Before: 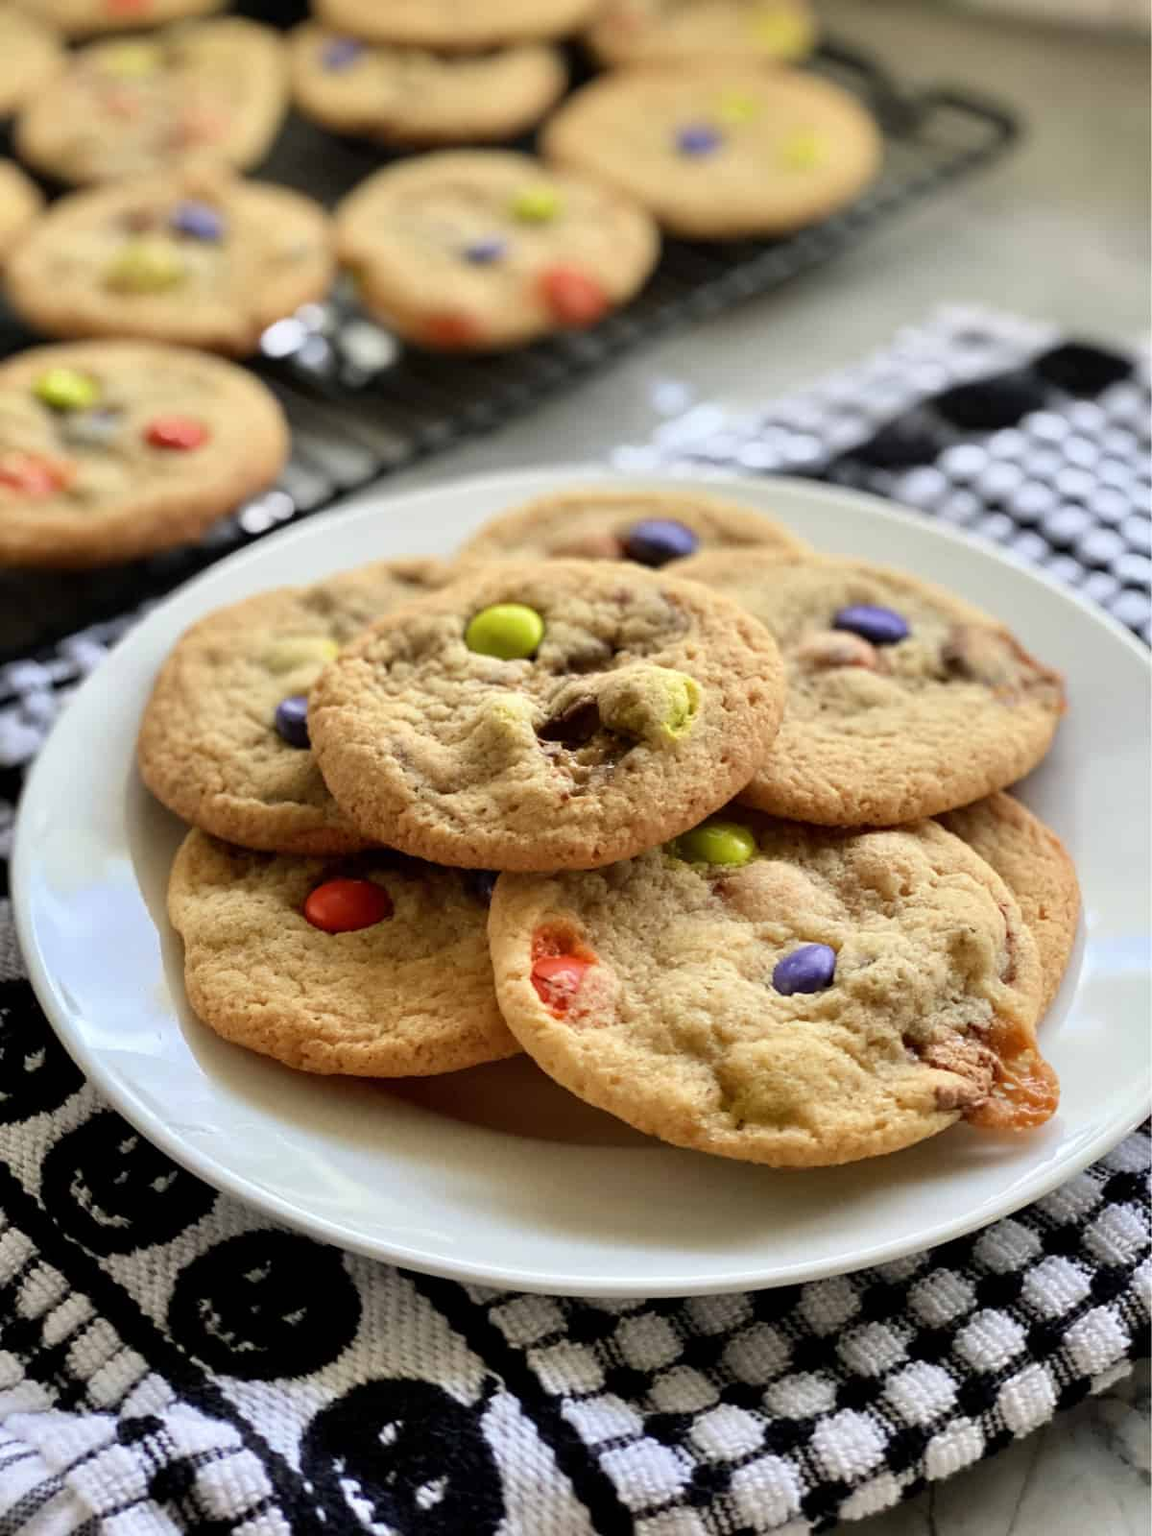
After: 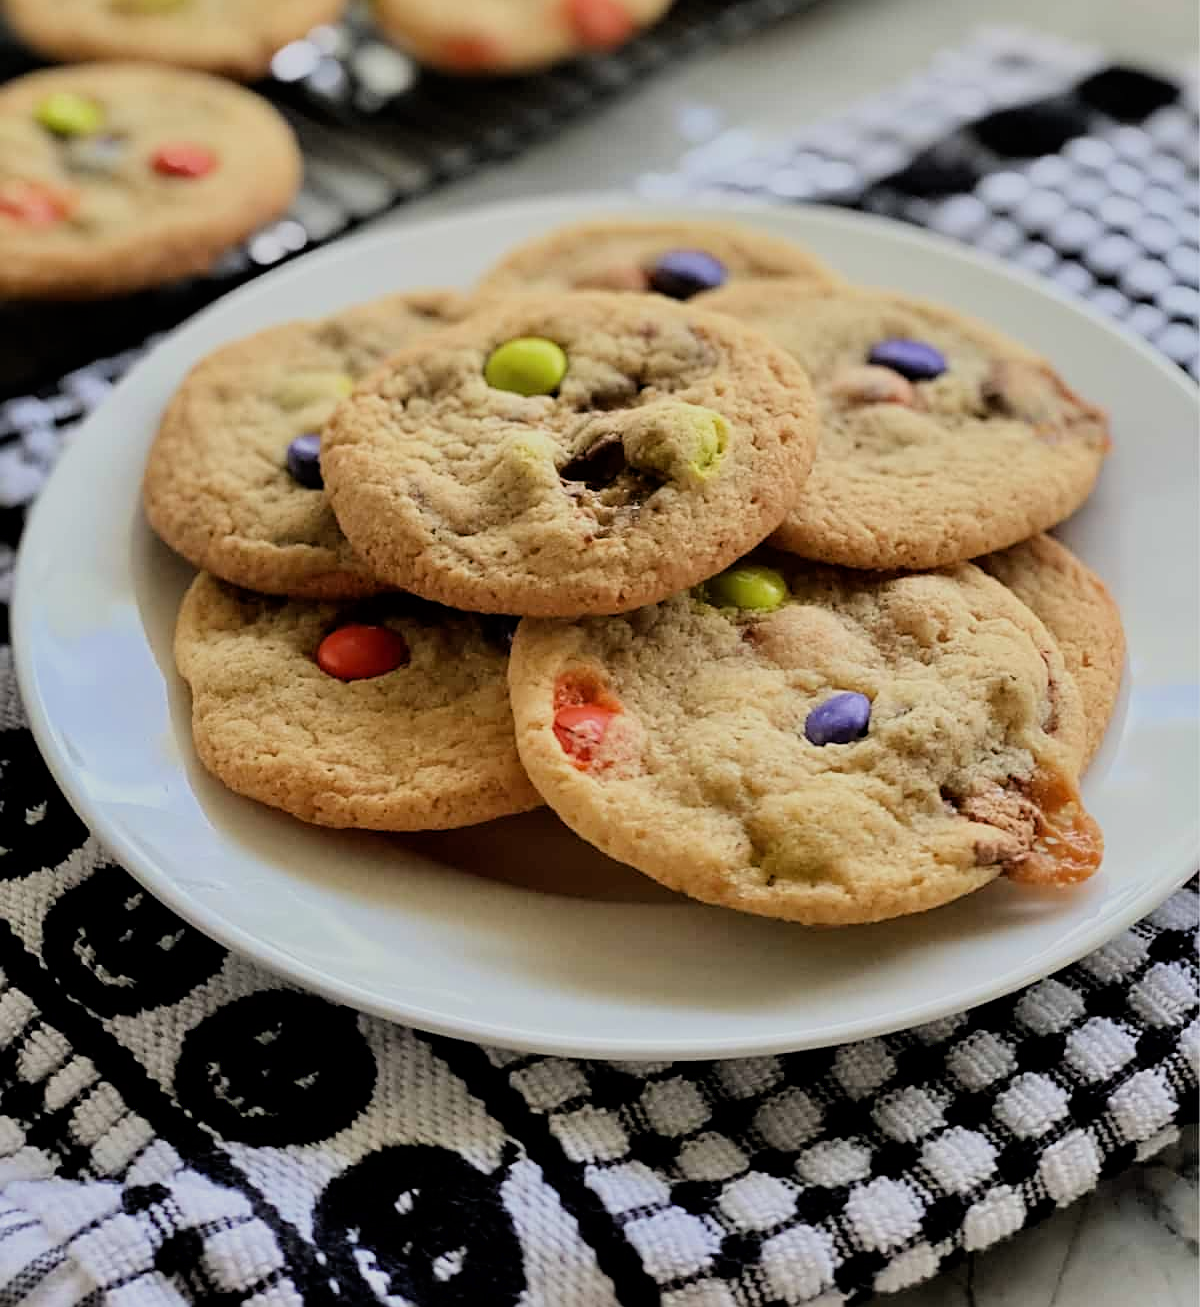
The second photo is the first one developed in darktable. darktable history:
crop and rotate: top 18.306%
sharpen: on, module defaults
filmic rgb: black relative exposure -7.65 EV, white relative exposure 4.56 EV, hardness 3.61, color science v6 (2022)
